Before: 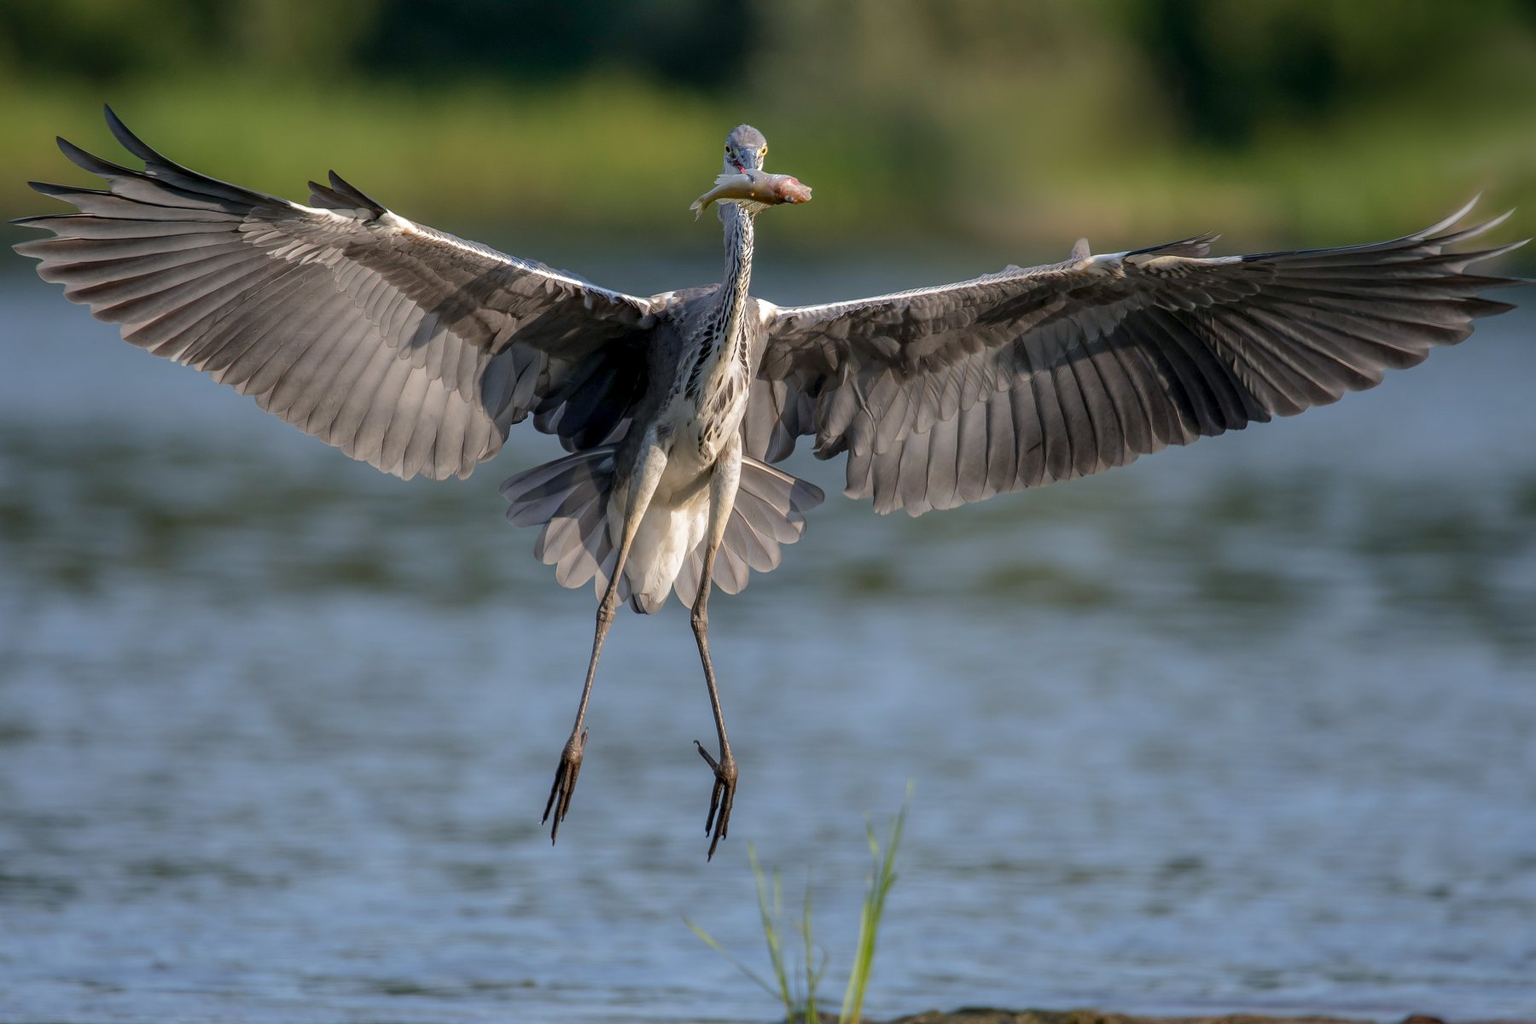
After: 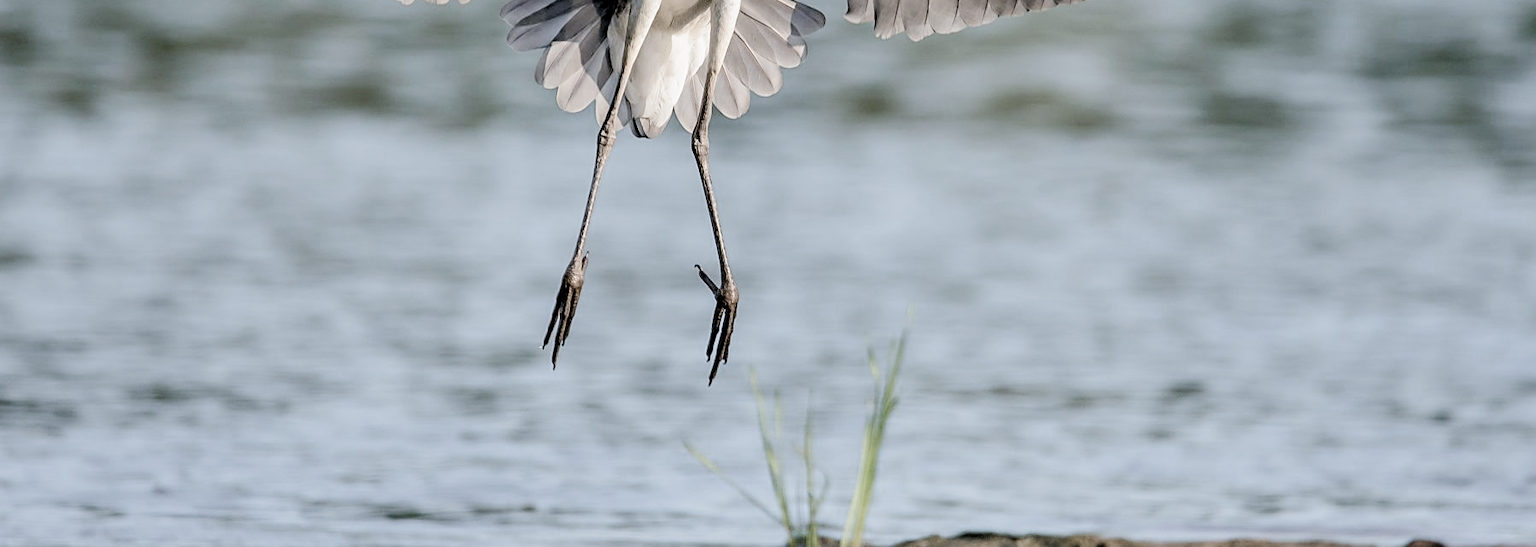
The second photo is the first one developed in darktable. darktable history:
shadows and highlights: shadows 11.36, white point adjustment 1.3, highlights color adjustment 78.92%, soften with gaussian
crop and rotate: top 46.509%, right 0.11%
exposure: black level correction 0.012, exposure 0.702 EV, compensate exposure bias true, compensate highlight preservation false
filmic rgb: black relative exposure -5.05 EV, white relative exposure 3.96 EV, hardness 2.89, contrast 1.3, highlights saturation mix -29.15%, color science v4 (2020)
color correction: highlights a* -0.125, highlights b* 0.107
sharpen: on, module defaults
color balance rgb: shadows lift › chroma 0.951%, shadows lift › hue 110.01°, linear chroma grading › global chroma 9.011%, perceptual saturation grading › global saturation 13.869%, perceptual saturation grading › highlights -30.172%, perceptual saturation grading › shadows 50.776%, global vibrance 42.061%
